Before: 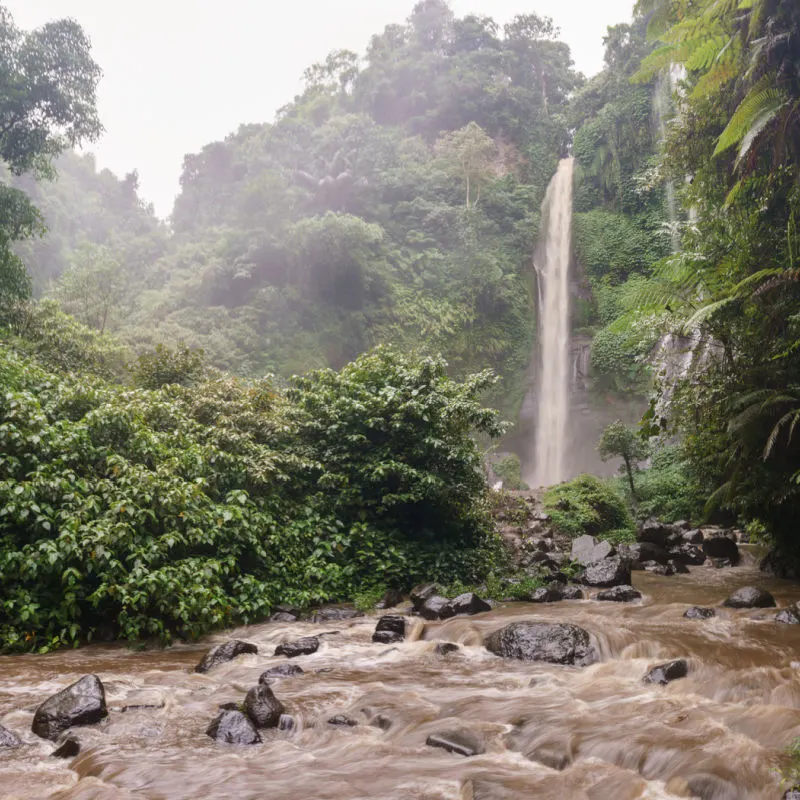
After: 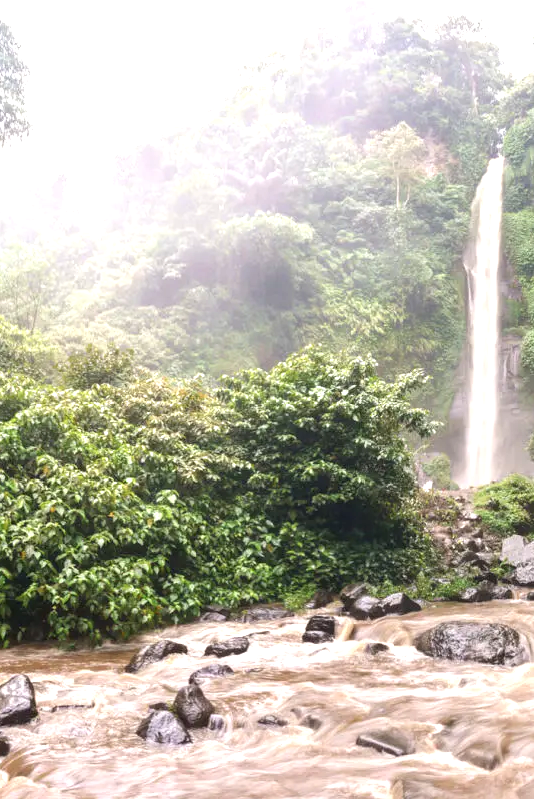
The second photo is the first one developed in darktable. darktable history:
exposure: black level correction 0, exposure 1.099 EV, compensate highlight preservation false
crop and rotate: left 8.854%, right 24.306%
